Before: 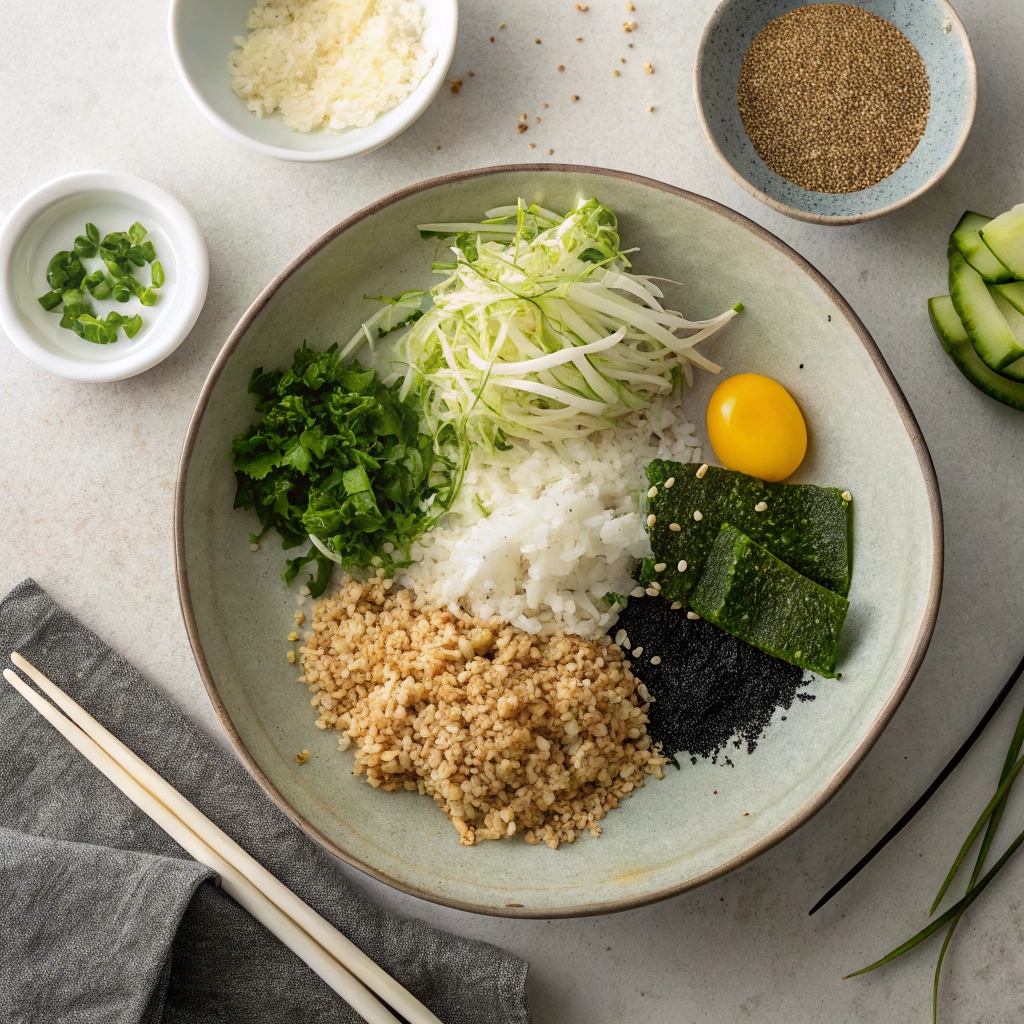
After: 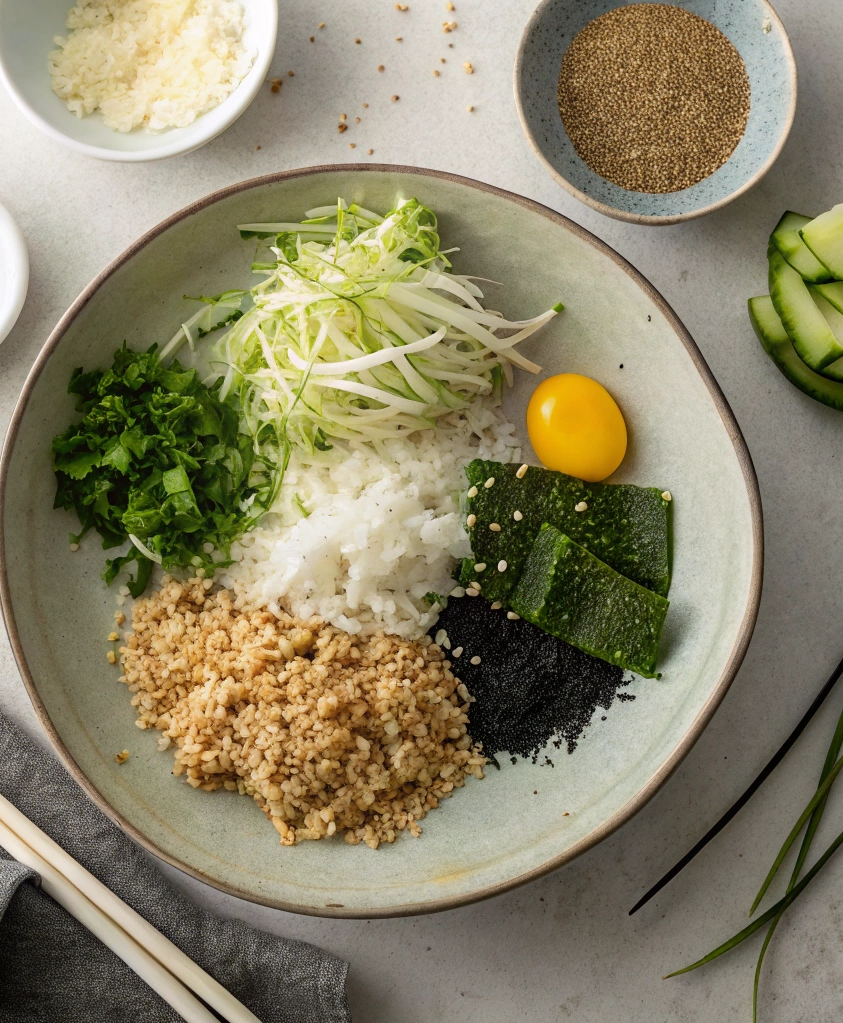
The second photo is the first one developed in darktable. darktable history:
crop: left 17.665%, bottom 0.026%
